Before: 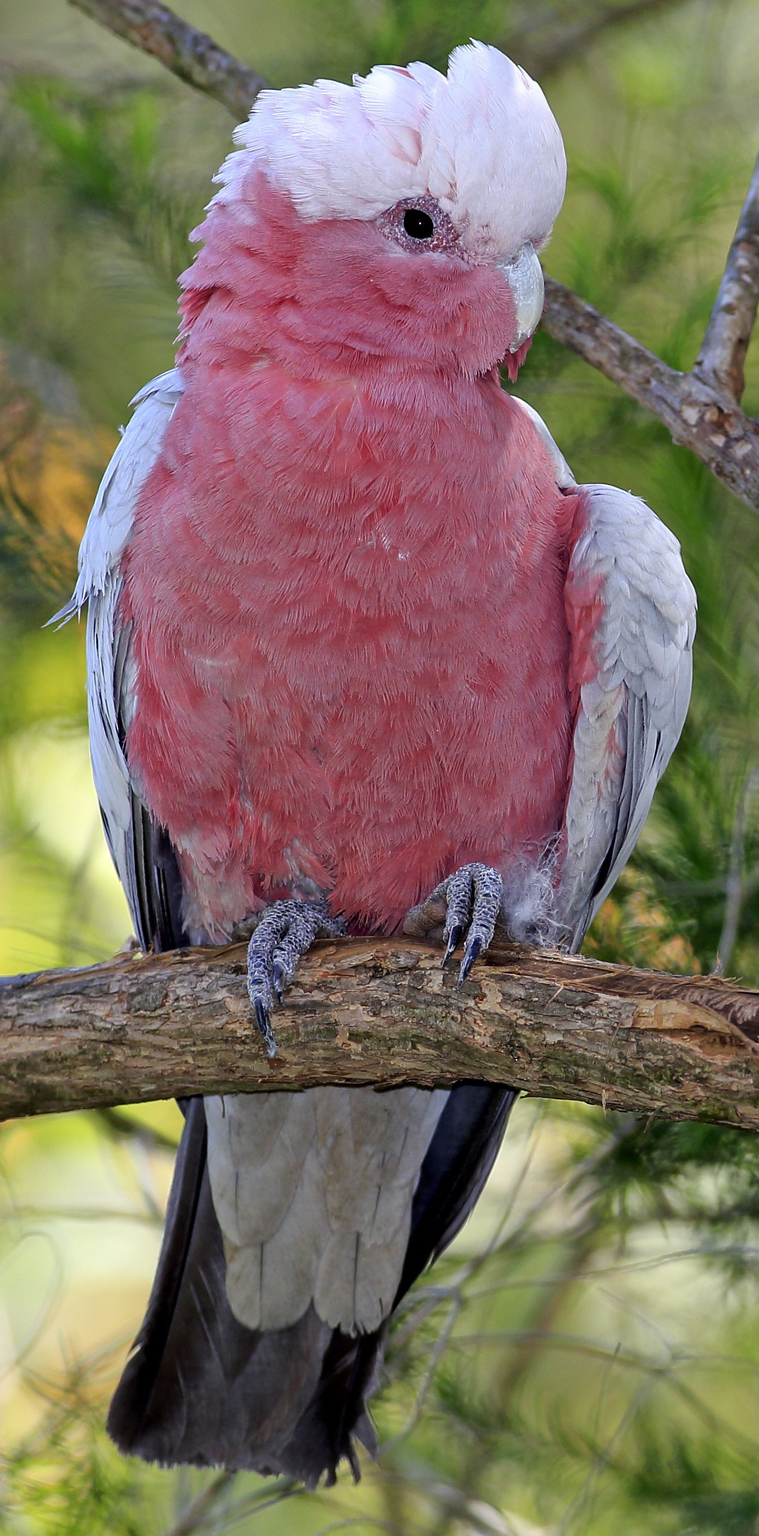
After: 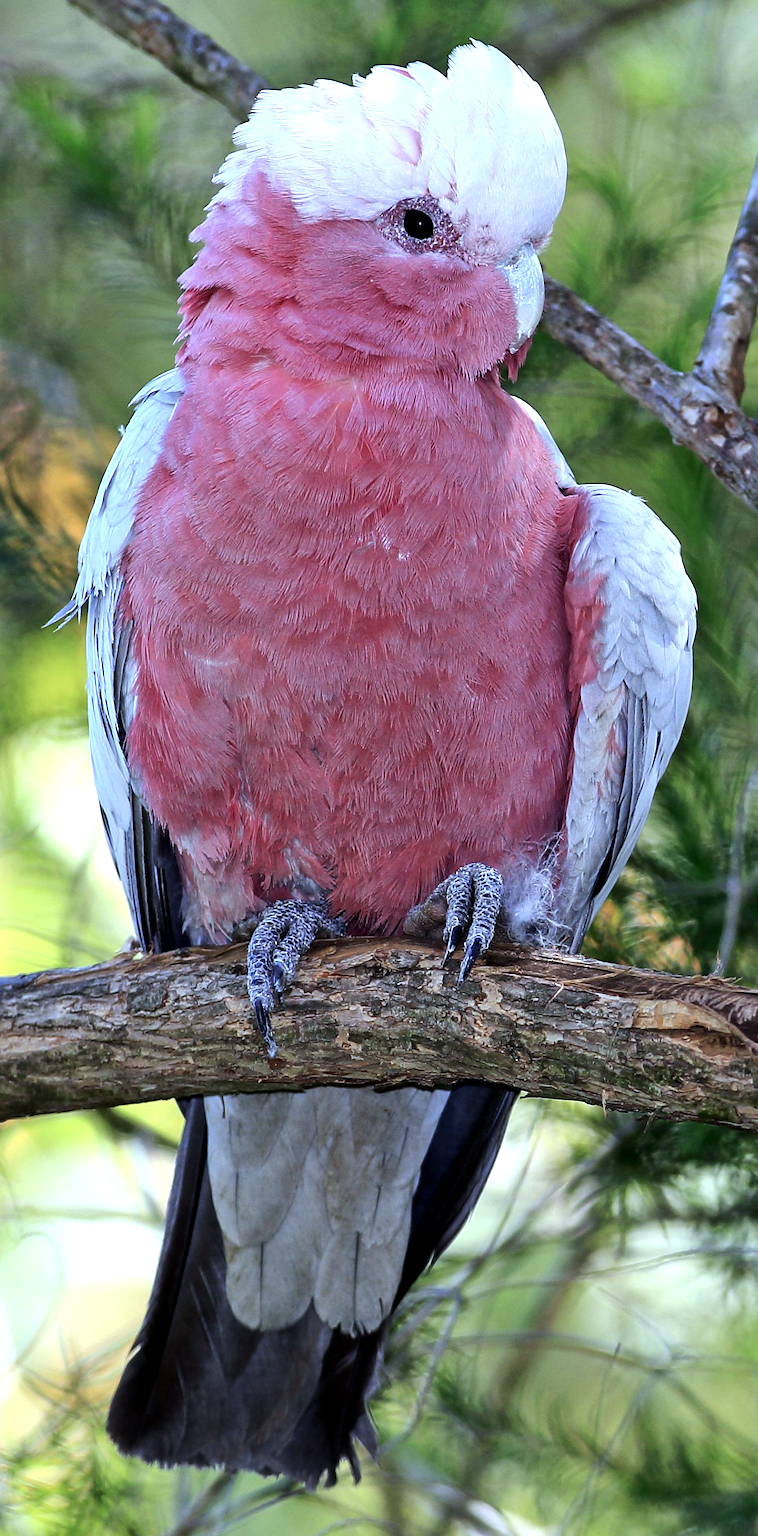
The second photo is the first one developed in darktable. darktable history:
color calibration: x 0.38, y 0.391, temperature 4086.74 K
tone equalizer: -8 EV -0.75 EV, -7 EV -0.7 EV, -6 EV -0.6 EV, -5 EV -0.4 EV, -3 EV 0.4 EV, -2 EV 0.6 EV, -1 EV 0.7 EV, +0 EV 0.75 EV, edges refinement/feathering 500, mask exposure compensation -1.57 EV, preserve details no
